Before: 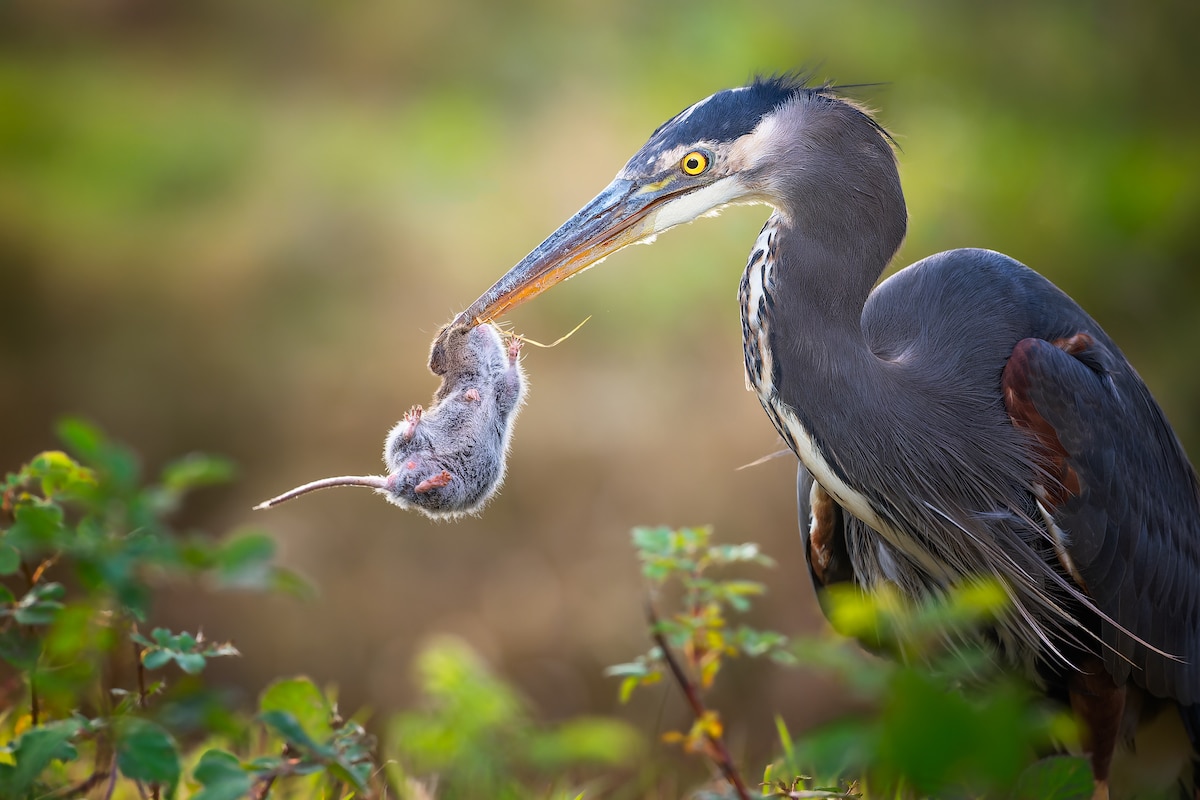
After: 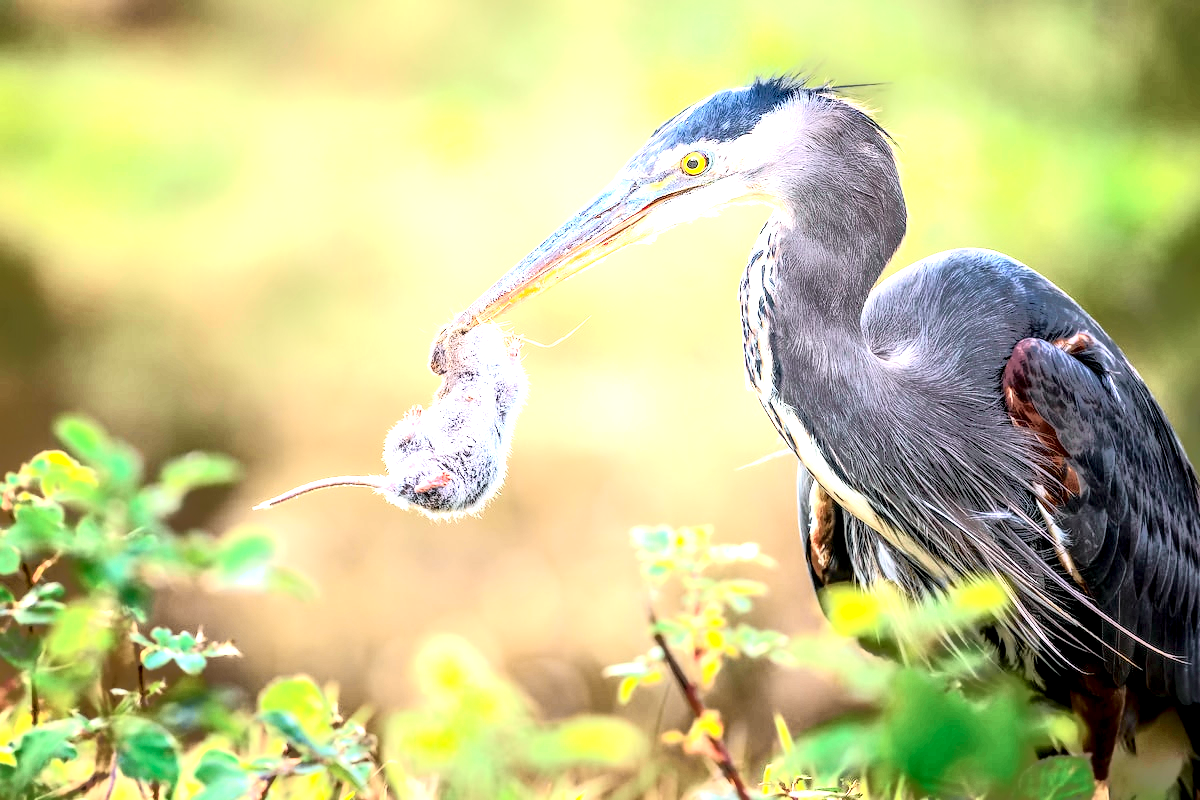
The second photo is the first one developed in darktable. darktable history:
local contrast: highlights 19%, detail 186%
tone curve: curves: ch0 [(0, 0) (0.081, 0.033) (0.192, 0.124) (0.283, 0.238) (0.407, 0.476) (0.495, 0.521) (0.661, 0.756) (0.788, 0.87) (1, 0.951)]; ch1 [(0, 0) (0.161, 0.092) (0.35, 0.33) (0.392, 0.392) (0.427, 0.426) (0.479, 0.472) (0.505, 0.497) (0.521, 0.524) (0.567, 0.56) (0.583, 0.592) (0.625, 0.627) (0.678, 0.733) (1, 1)]; ch2 [(0, 0) (0.346, 0.362) (0.404, 0.427) (0.502, 0.499) (0.531, 0.523) (0.544, 0.561) (0.58, 0.59) (0.629, 0.642) (0.717, 0.678) (1, 1)], color space Lab, independent channels, preserve colors none
exposure: exposure 2.013 EV, compensate highlight preservation false
